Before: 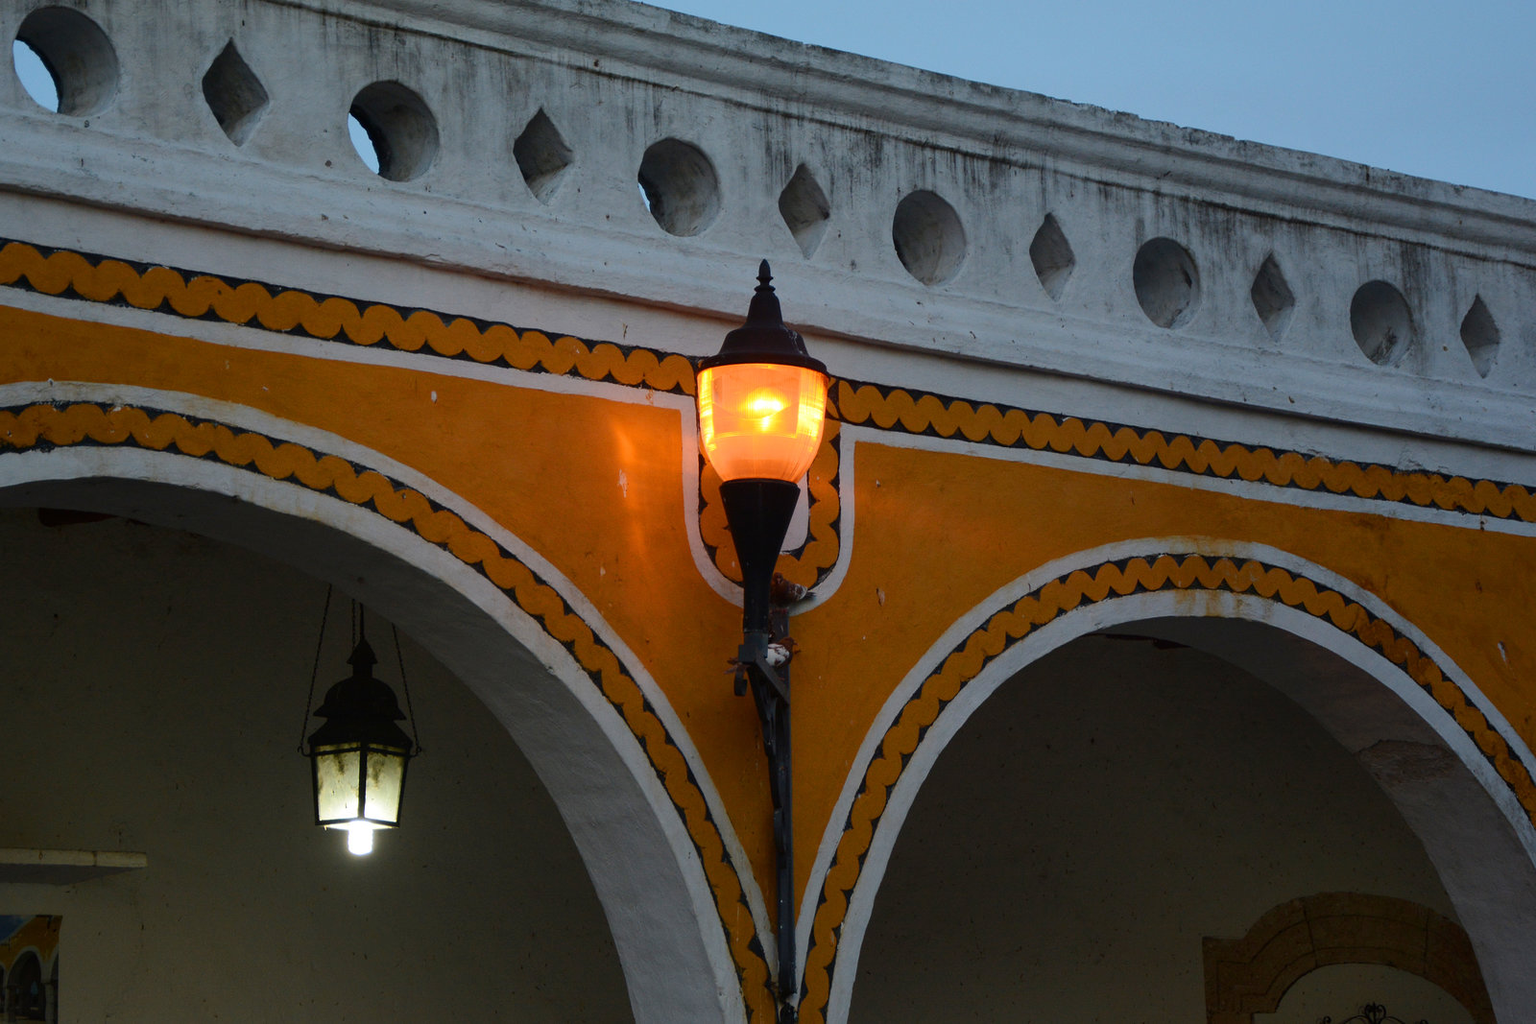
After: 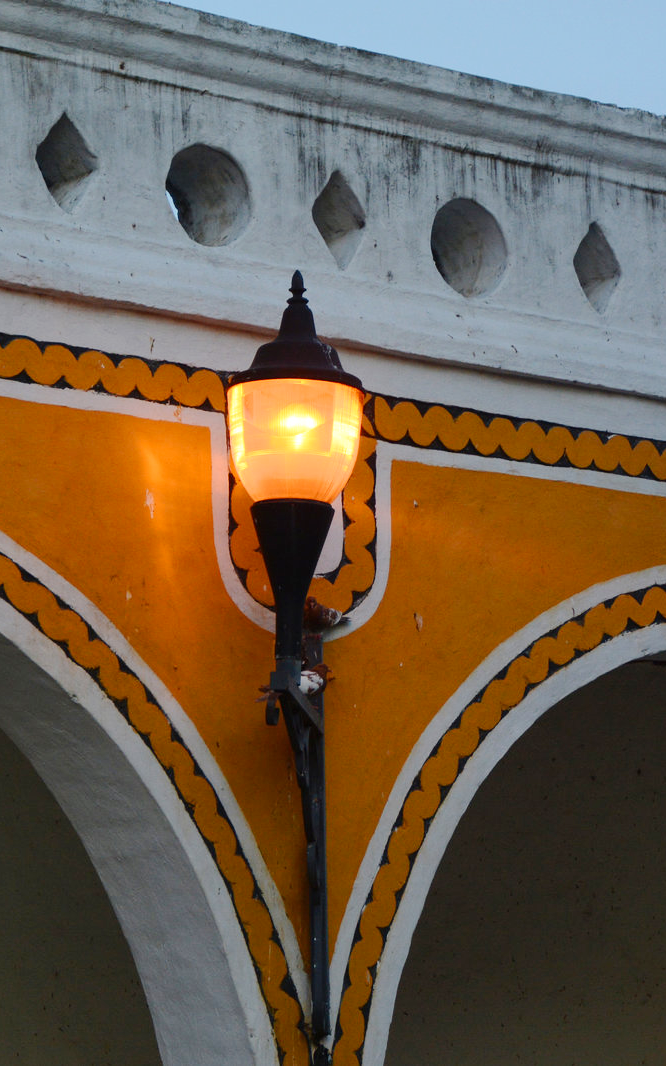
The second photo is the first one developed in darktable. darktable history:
tone curve: curves: ch0 [(0, 0) (0.003, 0.004) (0.011, 0.014) (0.025, 0.032) (0.044, 0.057) (0.069, 0.089) (0.1, 0.128) (0.136, 0.174) (0.177, 0.227) (0.224, 0.287) (0.277, 0.354) (0.335, 0.427) (0.399, 0.507) (0.468, 0.582) (0.543, 0.653) (0.623, 0.726) (0.709, 0.799) (0.801, 0.876) (0.898, 0.937) (1, 1)], preserve colors none
crop: left 31.229%, right 27.105%
